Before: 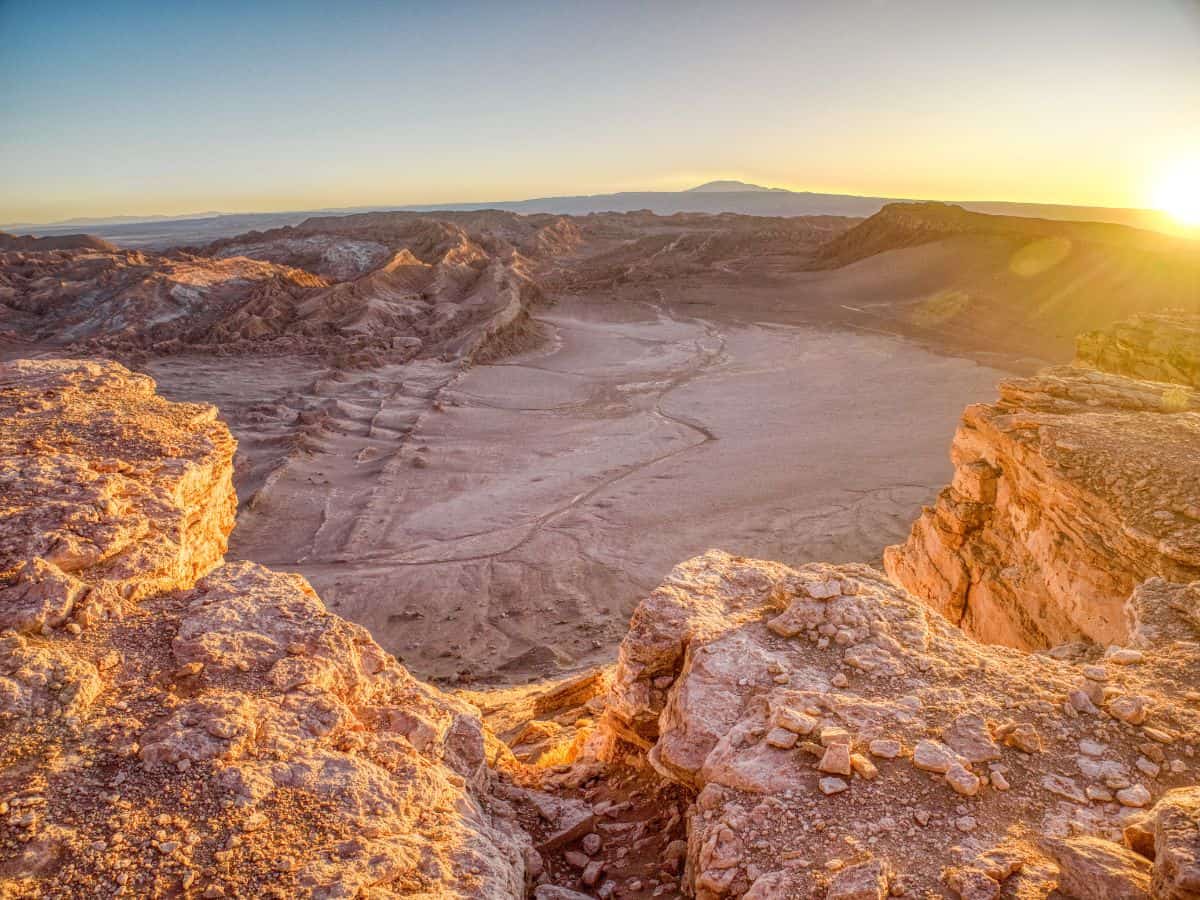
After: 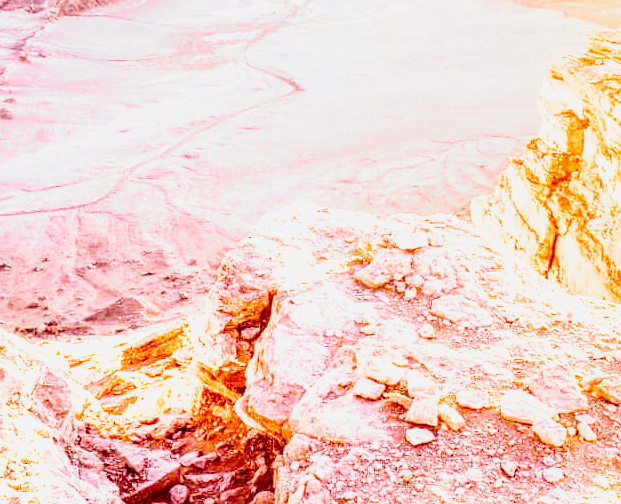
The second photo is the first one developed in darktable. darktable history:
crop: left 34.479%, top 38.822%, right 13.718%, bottom 5.172%
tone curve: curves: ch0 [(0, 0) (0.087, 0.054) (0.281, 0.245) (0.506, 0.526) (0.8, 0.824) (0.994, 0.955)]; ch1 [(0, 0) (0.27, 0.195) (0.406, 0.435) (0.452, 0.474) (0.495, 0.5) (0.514, 0.508) (0.537, 0.556) (0.654, 0.689) (1, 1)]; ch2 [(0, 0) (0.269, 0.299) (0.459, 0.441) (0.498, 0.499) (0.523, 0.52) (0.551, 0.549) (0.633, 0.625) (0.659, 0.681) (0.718, 0.764) (1, 1)], color space Lab, independent channels, preserve colors none
white balance: emerald 1
exposure: exposure 1 EV, compensate highlight preservation false
color calibration: illuminant as shot in camera, x 0.358, y 0.373, temperature 4628.91 K
filmic rgb: middle gray luminance 10%, black relative exposure -8.61 EV, white relative exposure 3.3 EV, threshold 6 EV, target black luminance 0%, hardness 5.2, latitude 44.69%, contrast 1.302, highlights saturation mix 5%, shadows ↔ highlights balance 24.64%, add noise in highlights 0, preserve chrominance no, color science v3 (2019), use custom middle-gray values true, iterations of high-quality reconstruction 0, contrast in highlights soft, enable highlight reconstruction true
